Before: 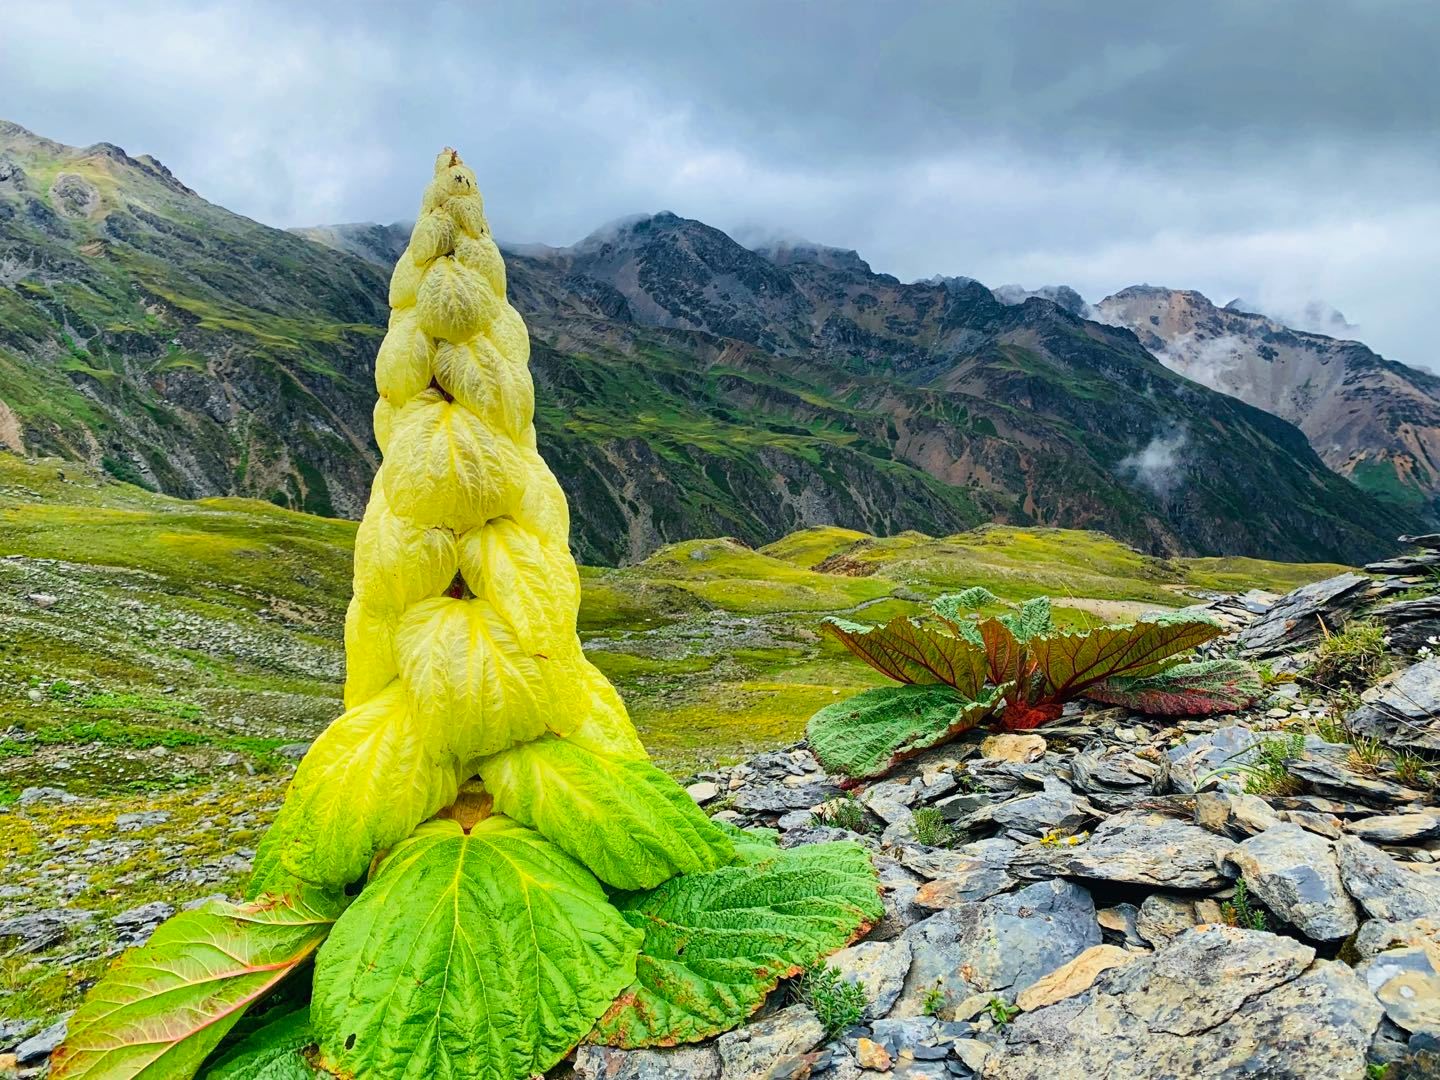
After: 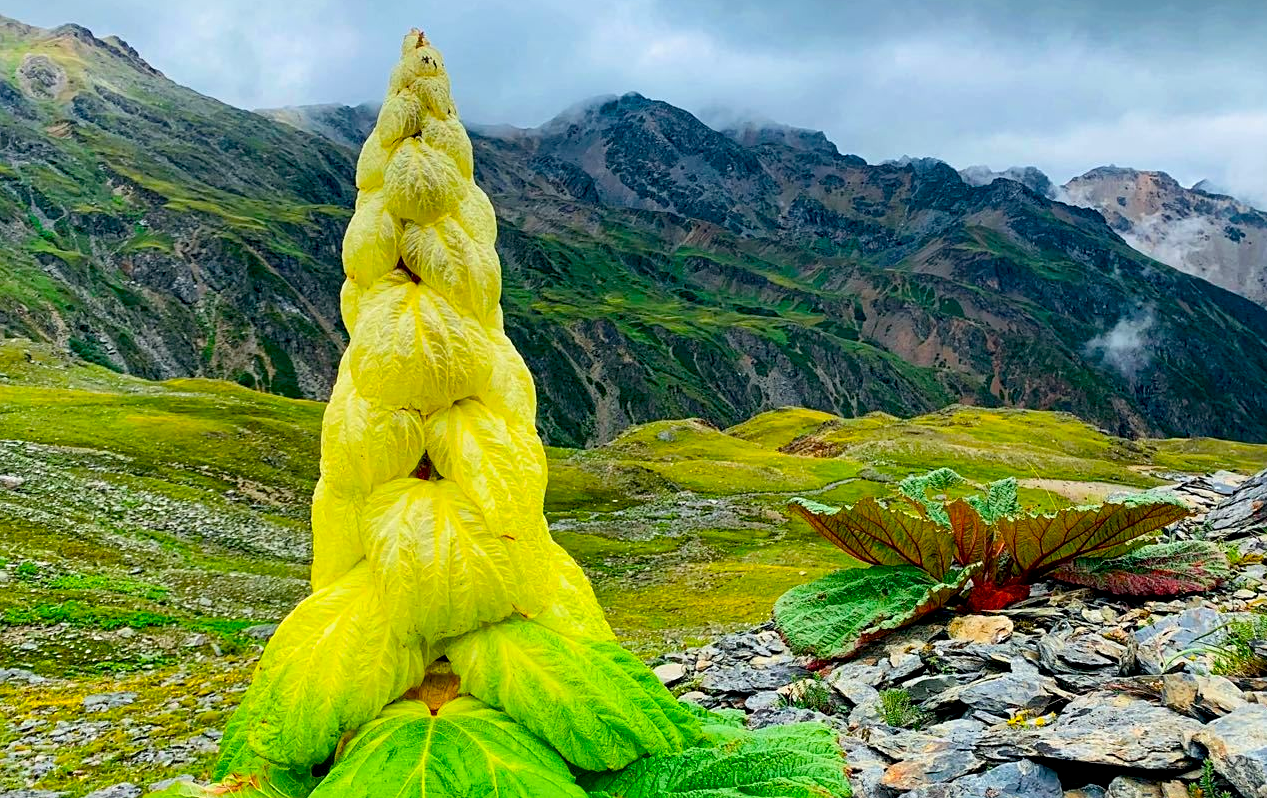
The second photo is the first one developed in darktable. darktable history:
crop and rotate: left 2.309%, top 11.021%, right 9.681%, bottom 15.089%
sharpen: amount 0.2
exposure: black level correction 0.009, exposure 0.016 EV, compensate exposure bias true, compensate highlight preservation false
